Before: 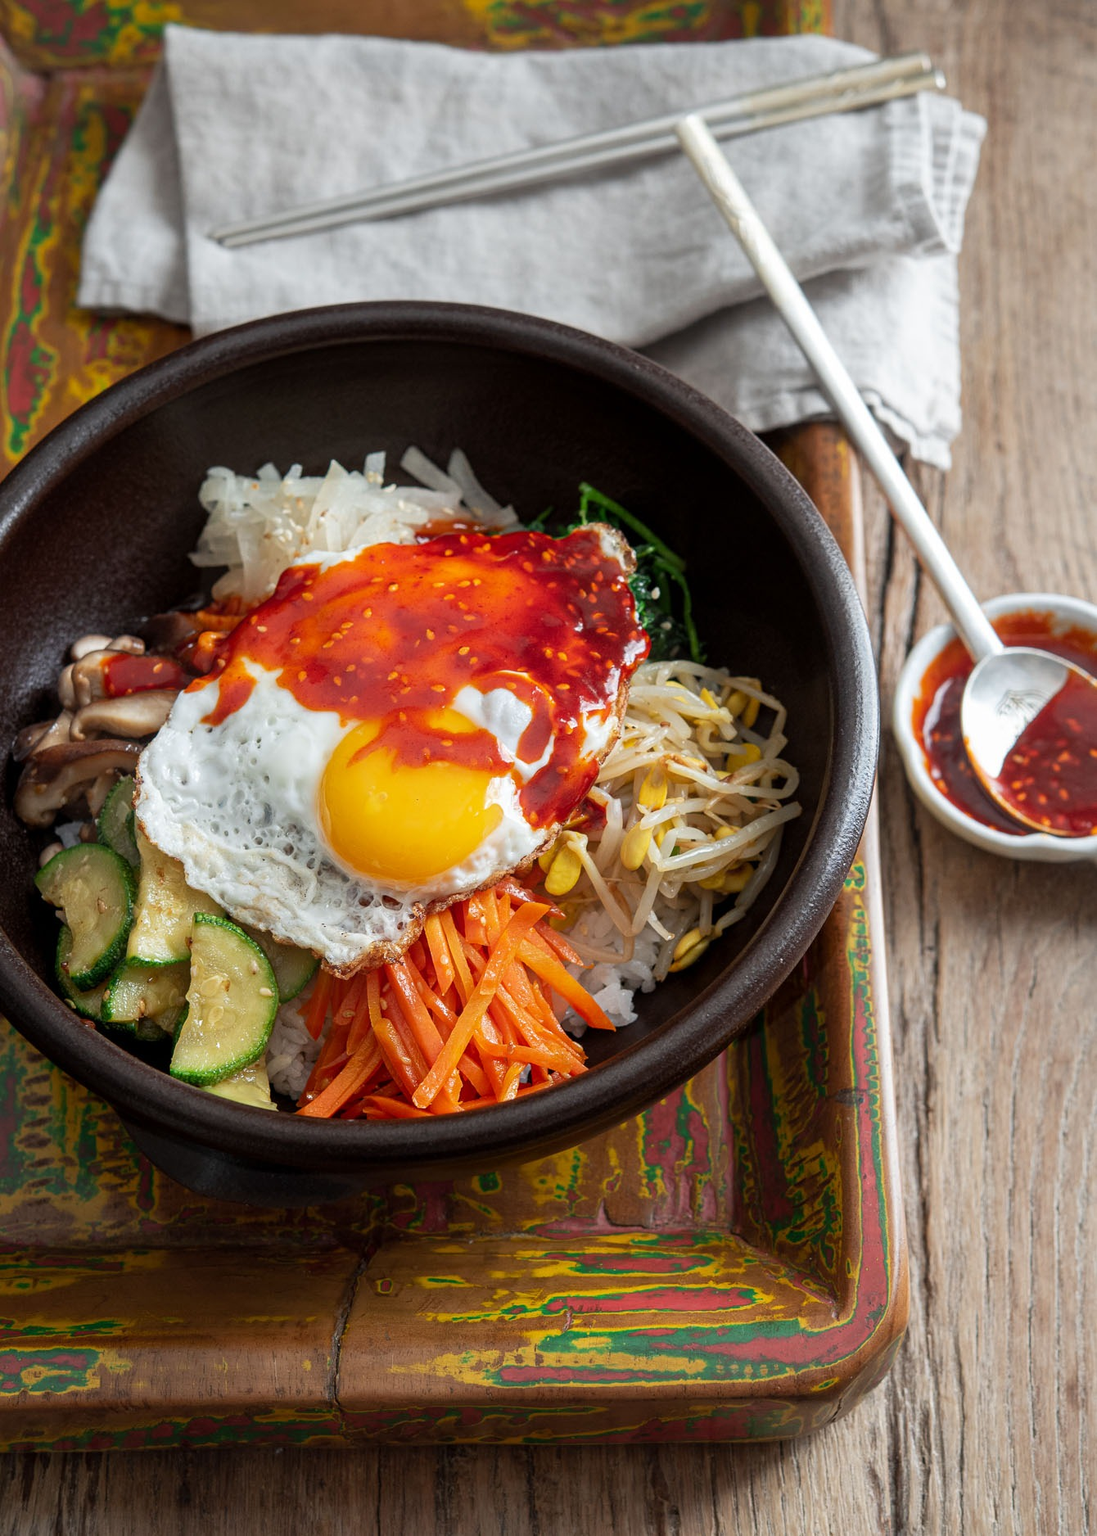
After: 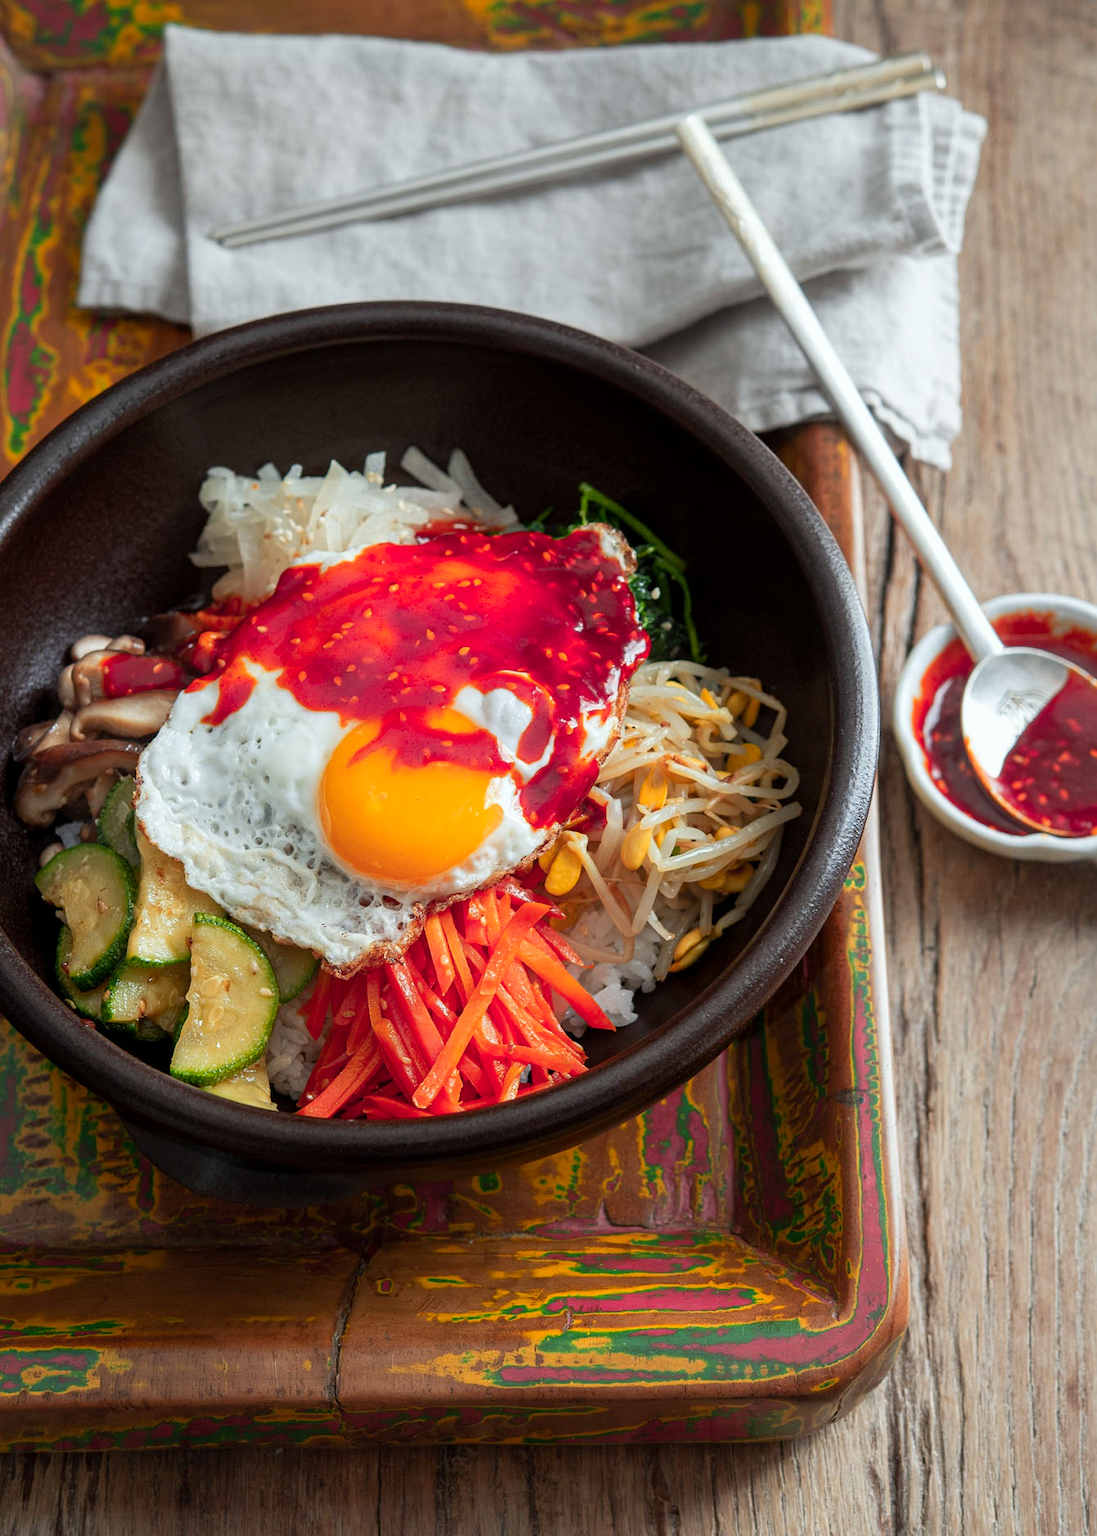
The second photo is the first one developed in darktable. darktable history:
white balance: red 0.978, blue 0.999
color zones: curves: ch1 [(0.239, 0.552) (0.75, 0.5)]; ch2 [(0.25, 0.462) (0.749, 0.457)], mix 25.94%
